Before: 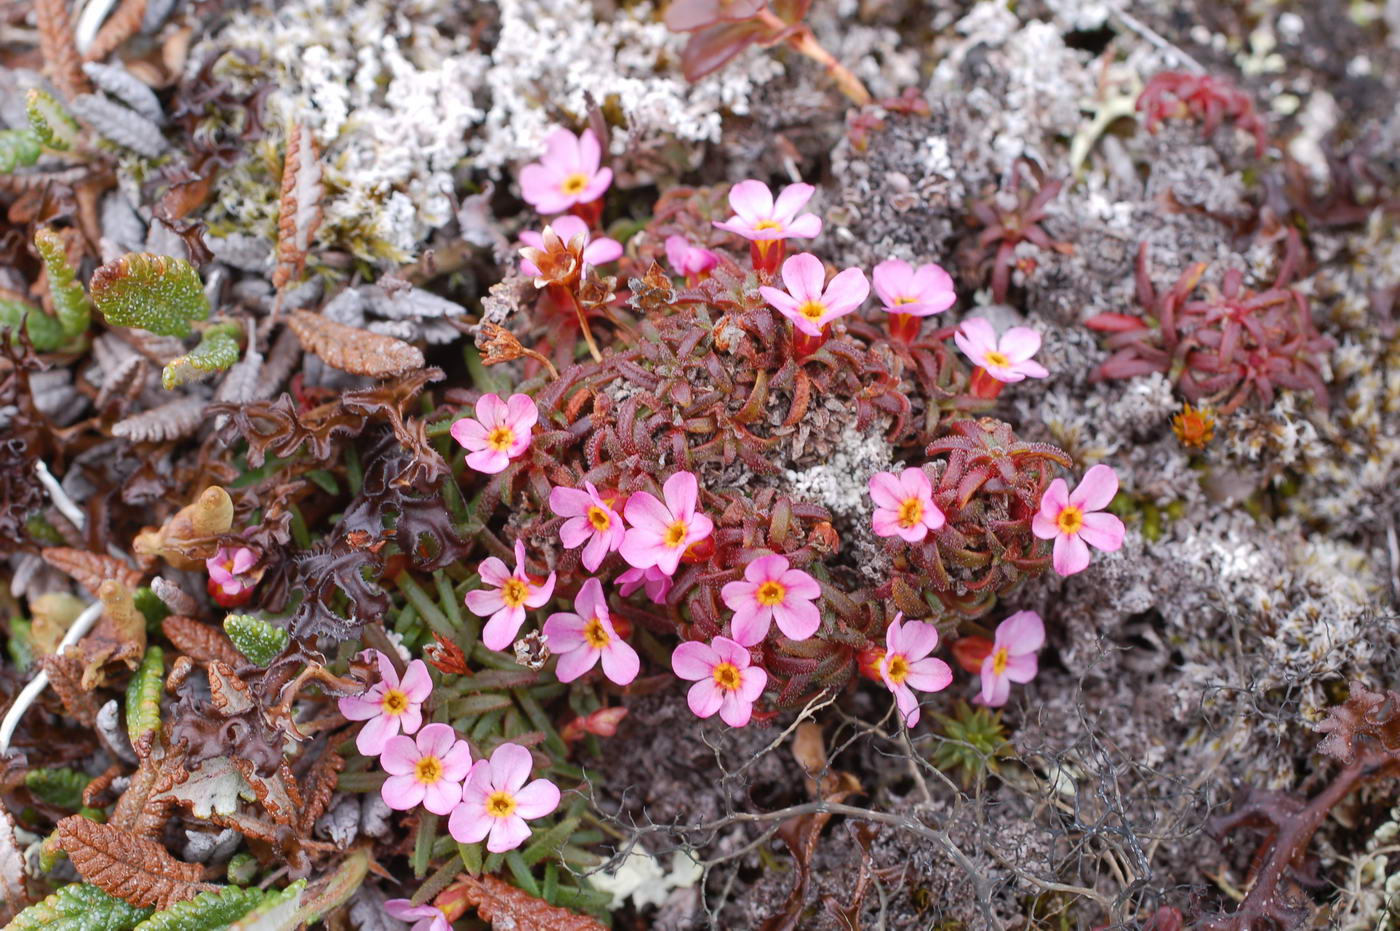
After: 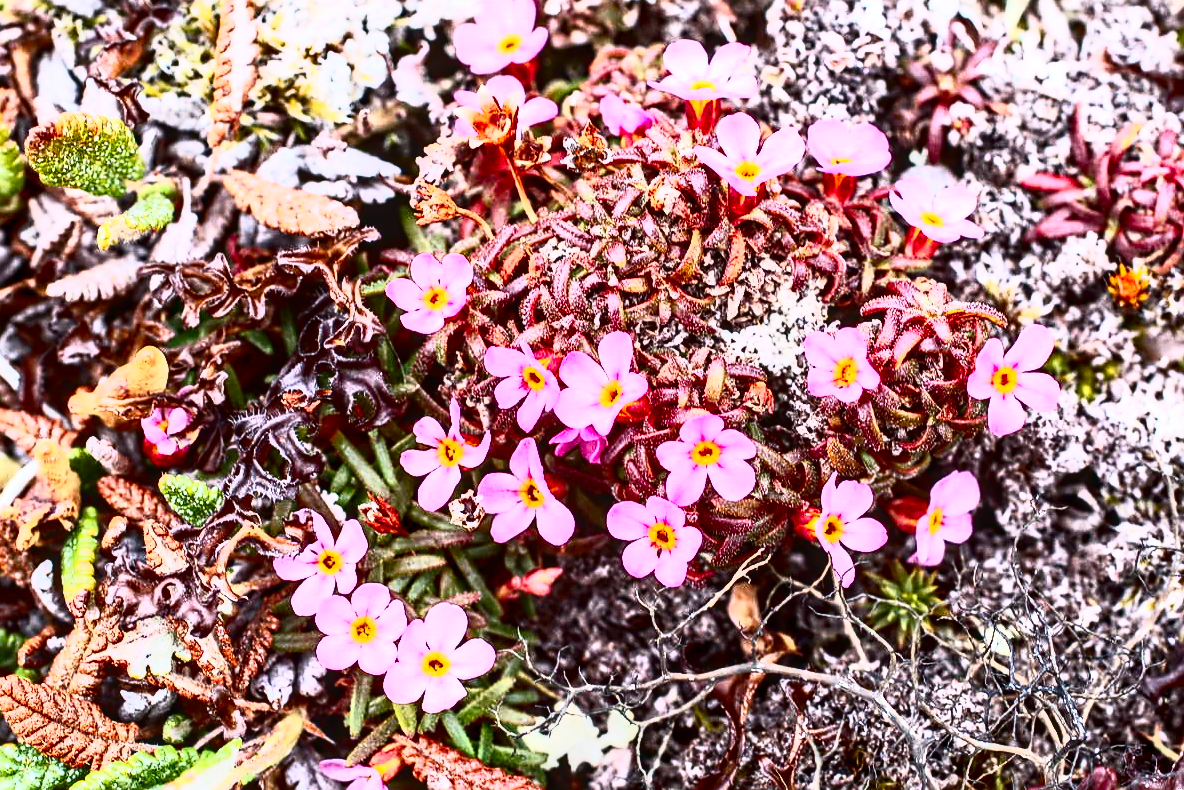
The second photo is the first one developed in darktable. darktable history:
crop and rotate: left 4.696%, top 15.109%, right 10.716%
local contrast: detail 130%
tone curve: curves: ch0 [(0, 0) (0.003, 0) (0.011, 0.001) (0.025, 0.003) (0.044, 0.006) (0.069, 0.009) (0.1, 0.013) (0.136, 0.032) (0.177, 0.067) (0.224, 0.121) (0.277, 0.185) (0.335, 0.255) (0.399, 0.333) (0.468, 0.417) (0.543, 0.508) (0.623, 0.606) (0.709, 0.71) (0.801, 0.819) (0.898, 0.926) (1, 1)], color space Lab, independent channels, preserve colors none
sharpen: amount 0.493
contrast brightness saturation: contrast 0.815, brightness 0.587, saturation 0.576
contrast equalizer: y [[0.5, 0.5, 0.544, 0.569, 0.5, 0.5], [0.5 ×6], [0.5 ×6], [0 ×6], [0 ×6]]
